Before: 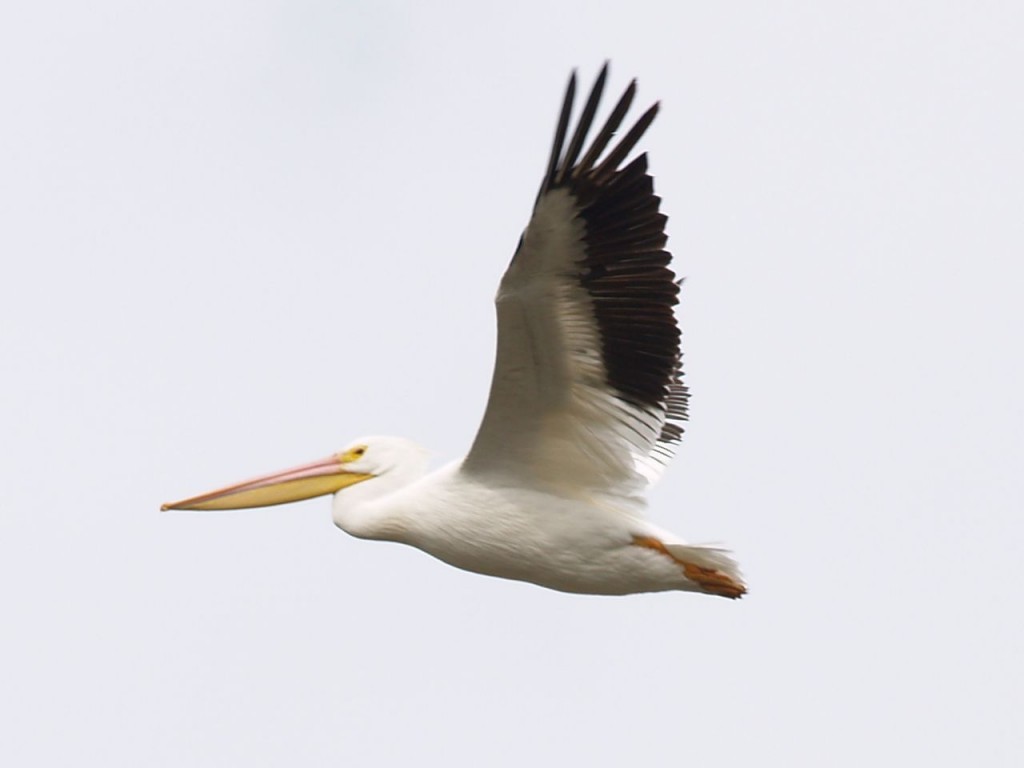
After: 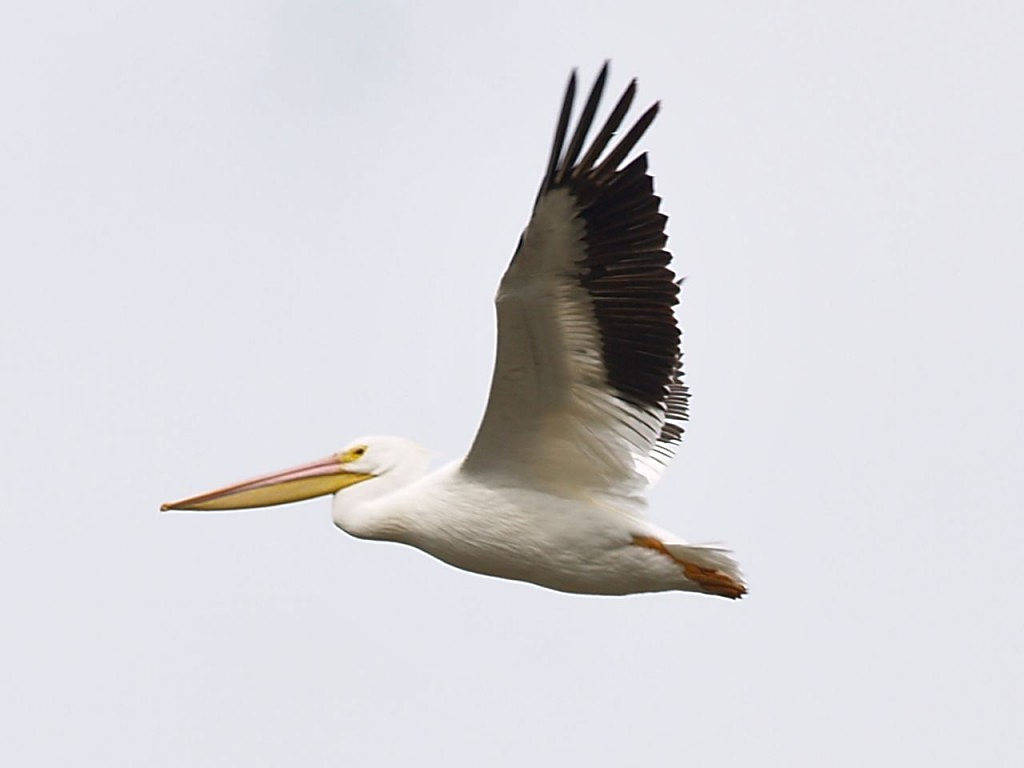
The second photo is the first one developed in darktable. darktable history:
sharpen: on, module defaults
shadows and highlights: shadows 29.45, highlights -28.97, highlights color adjustment 32.99%, low approximation 0.01, soften with gaussian
